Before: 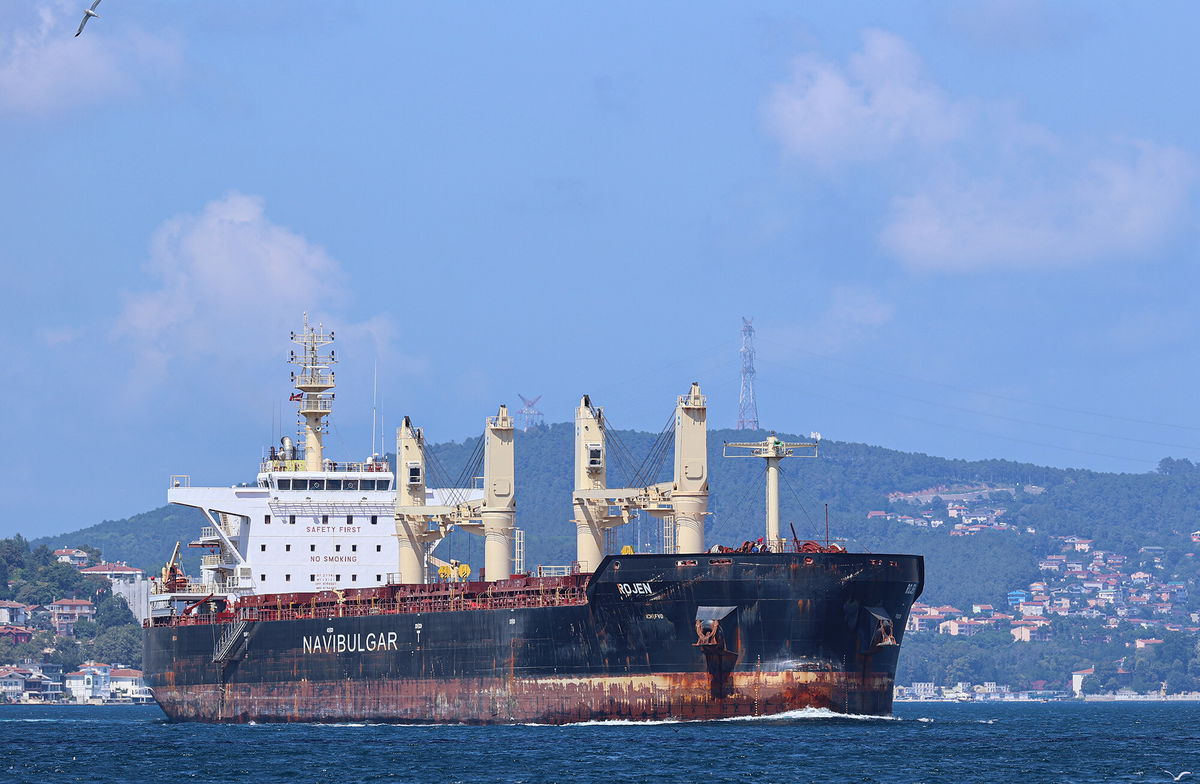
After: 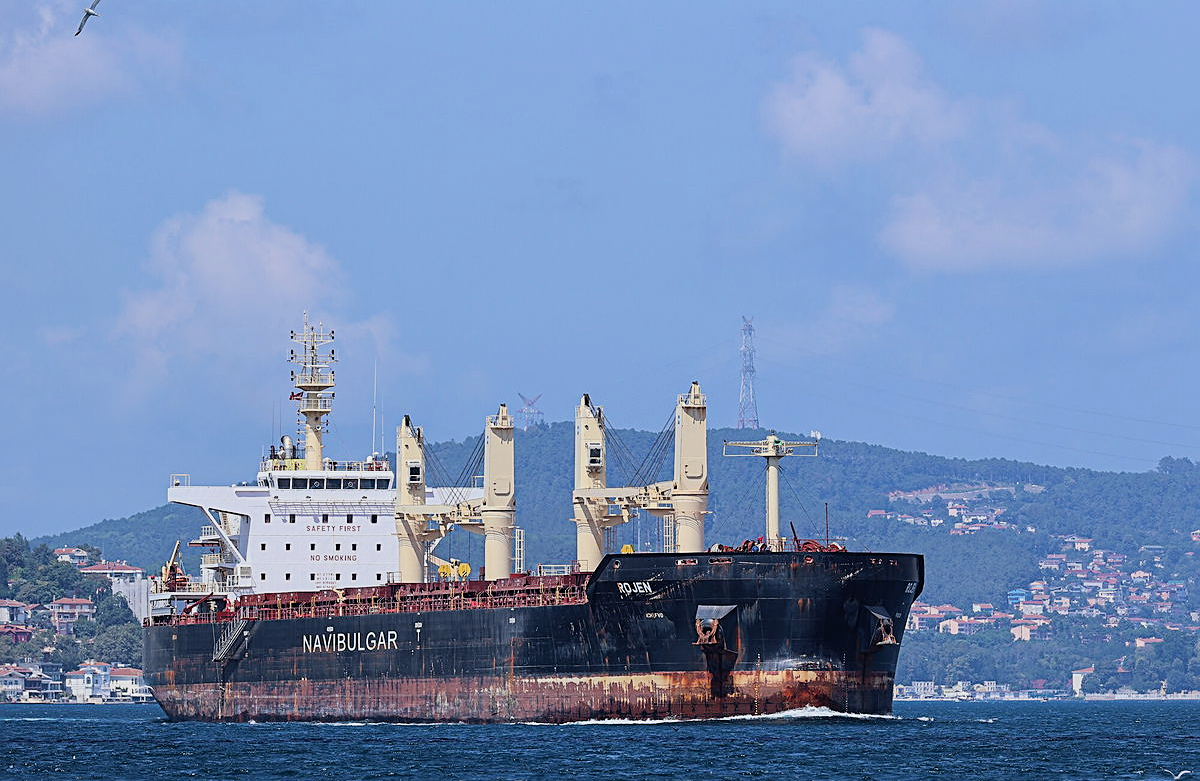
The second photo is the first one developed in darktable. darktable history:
filmic rgb: middle gray luminance 9.09%, black relative exposure -10.59 EV, white relative exposure 3.43 EV, target black luminance 0%, hardness 5.97, latitude 59.61%, contrast 1.089, highlights saturation mix 3.79%, shadows ↔ highlights balance 29.4%
sharpen: on, module defaults
velvia: strength 6.29%
crop: top 0.203%, bottom 0.136%
tone equalizer: edges refinement/feathering 500, mask exposure compensation -1.57 EV, preserve details no
